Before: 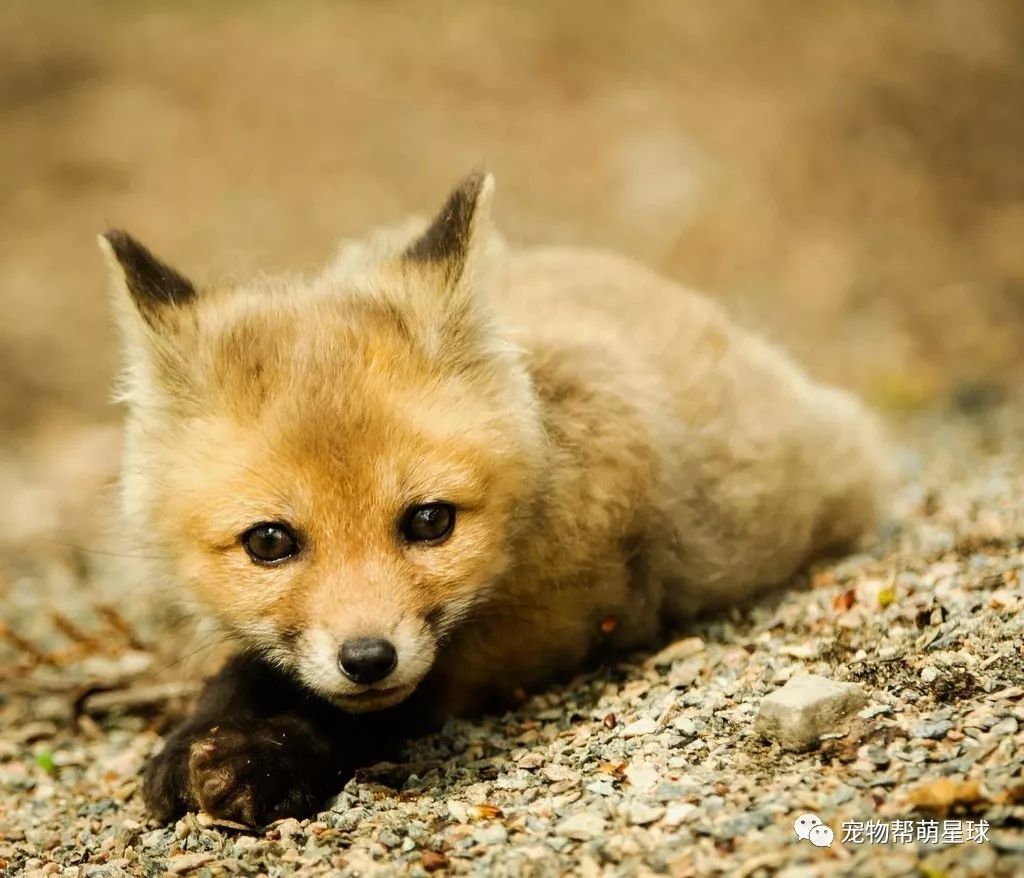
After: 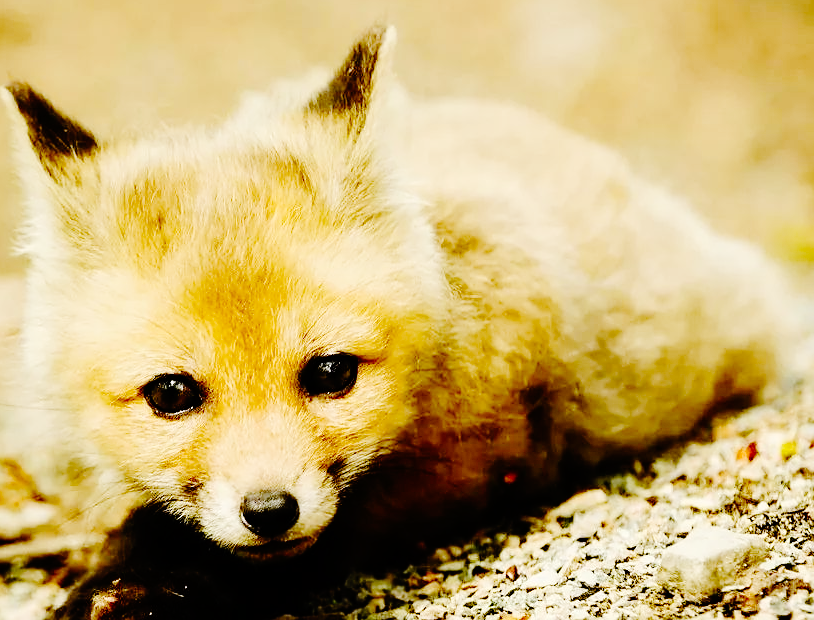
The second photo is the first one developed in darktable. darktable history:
base curve: curves: ch0 [(0, 0) (0.036, 0.01) (0.123, 0.254) (0.258, 0.504) (0.507, 0.748) (1, 1)], preserve colors none
sharpen: radius 0.984, amount 0.614
crop: left 9.599%, top 16.96%, right 10.883%, bottom 12.379%
